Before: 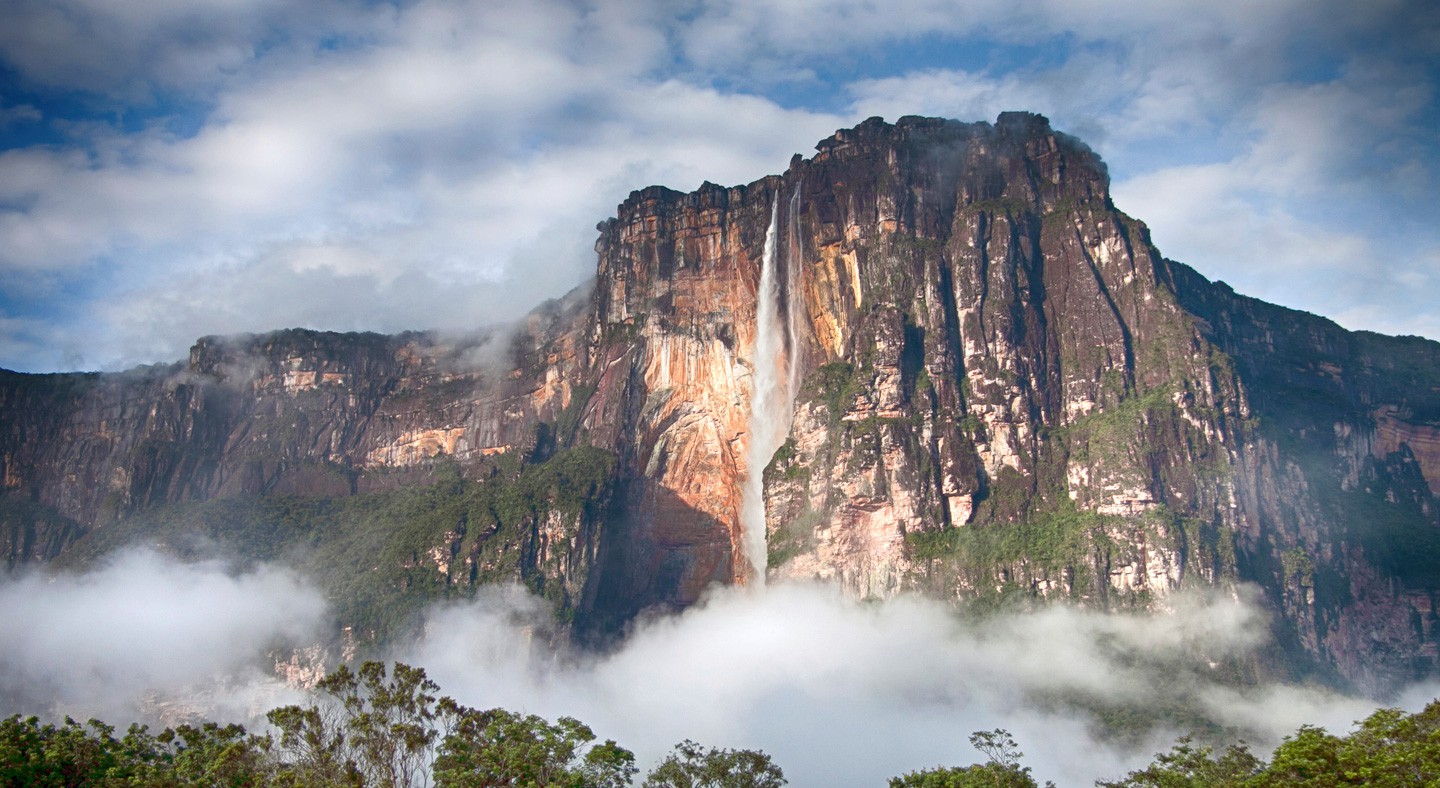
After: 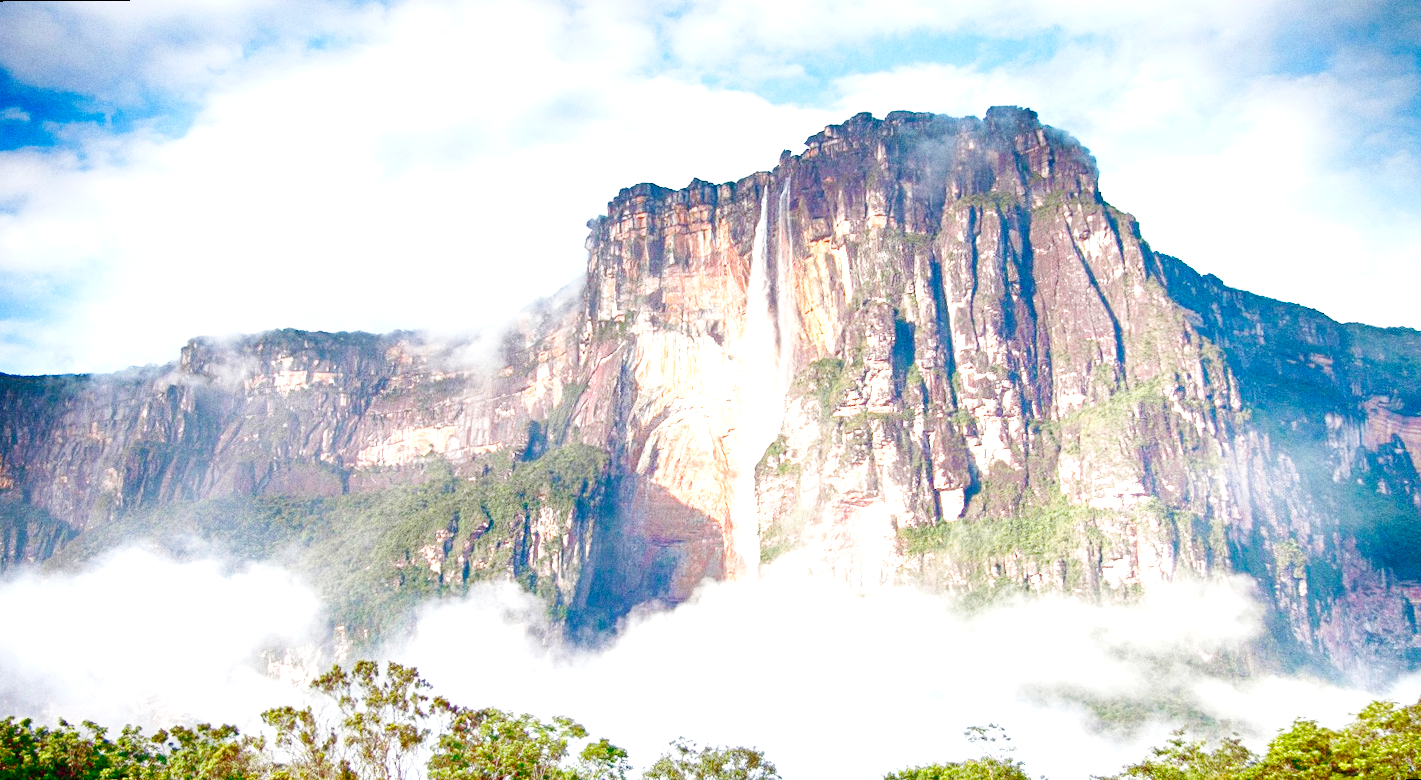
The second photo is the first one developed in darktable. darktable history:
grain: coarseness 0.09 ISO
rotate and perspective: rotation -0.45°, automatic cropping original format, crop left 0.008, crop right 0.992, crop top 0.012, crop bottom 0.988
color balance rgb: perceptual saturation grading › global saturation 20%, perceptual saturation grading › highlights -25%, perceptual saturation grading › shadows 25%
base curve: curves: ch0 [(0, 0) (0.036, 0.025) (0.121, 0.166) (0.206, 0.329) (0.605, 0.79) (1, 1)], preserve colors none
exposure: black level correction 0, exposure 1.45 EV, compensate exposure bias true, compensate highlight preservation false
